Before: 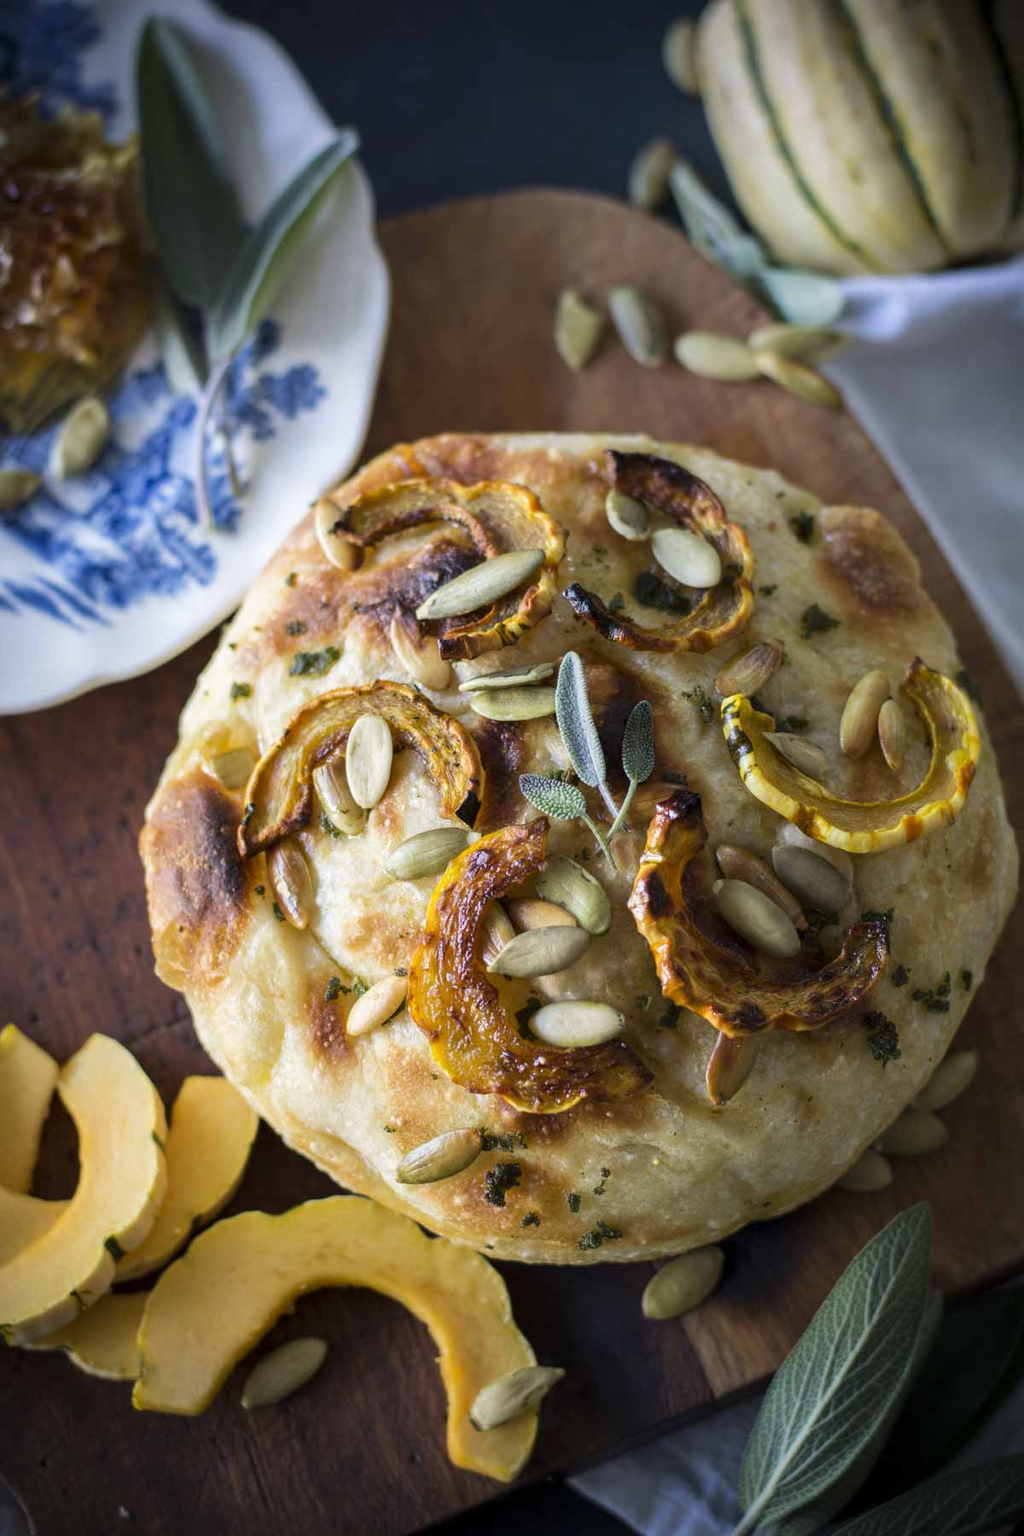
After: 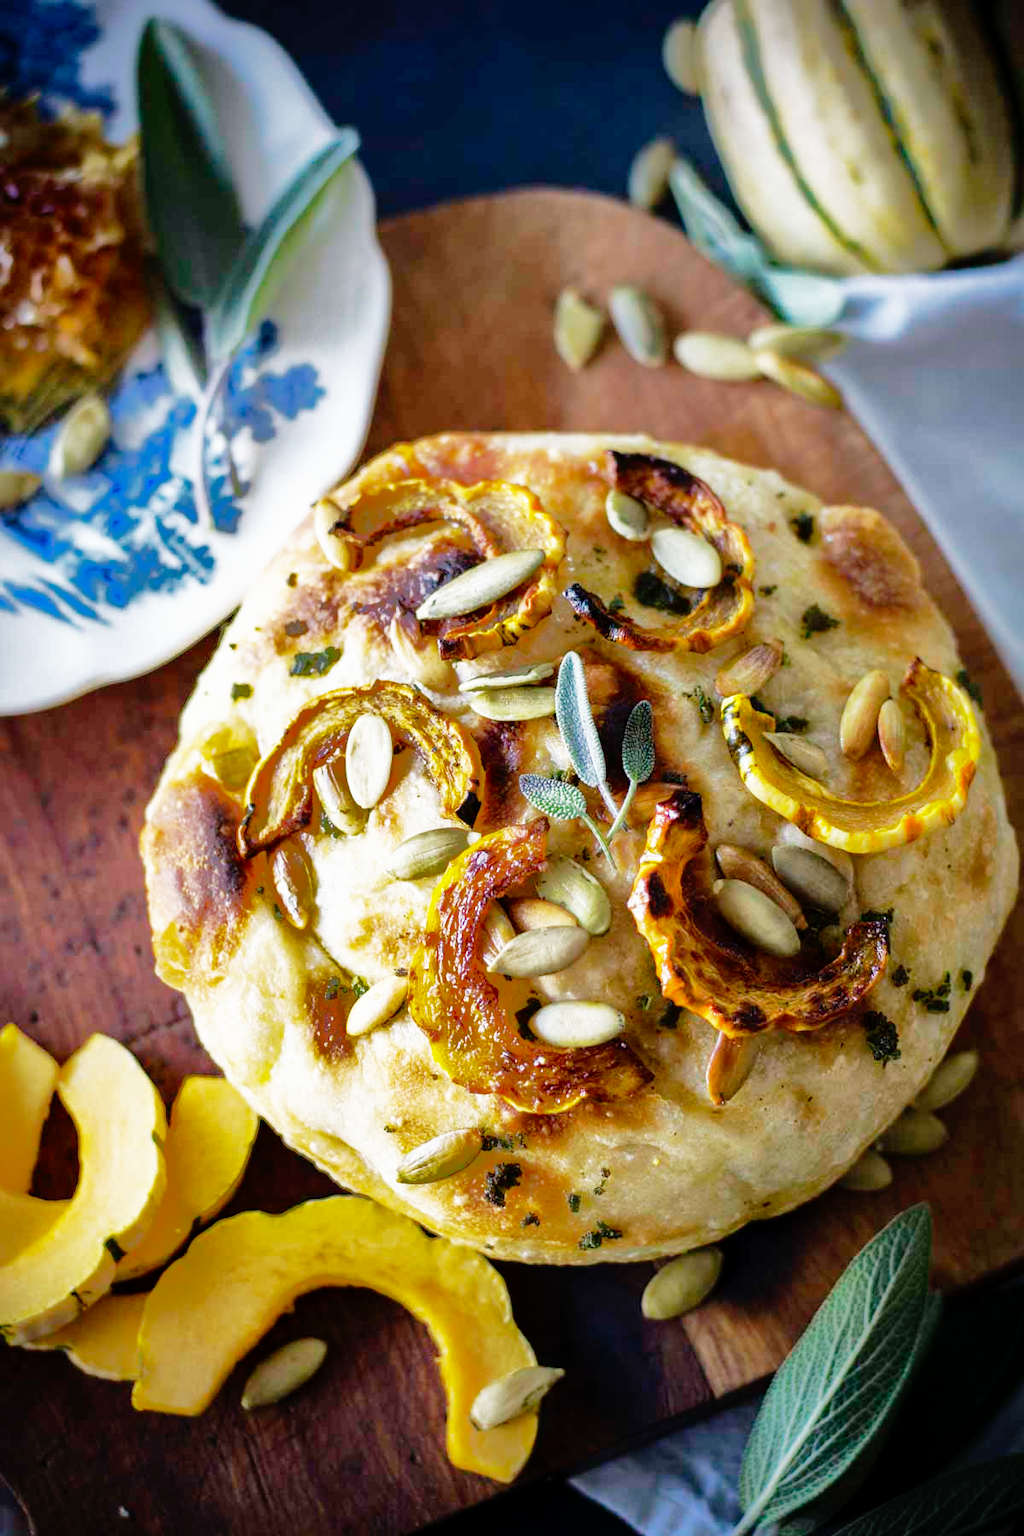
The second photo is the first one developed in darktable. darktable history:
shadows and highlights: shadows -19.84, highlights -73.03, highlights color adjustment 32.7%
base curve: curves: ch0 [(0, 0) (0.012, 0.01) (0.073, 0.168) (0.31, 0.711) (0.645, 0.957) (1, 1)], preserve colors none
